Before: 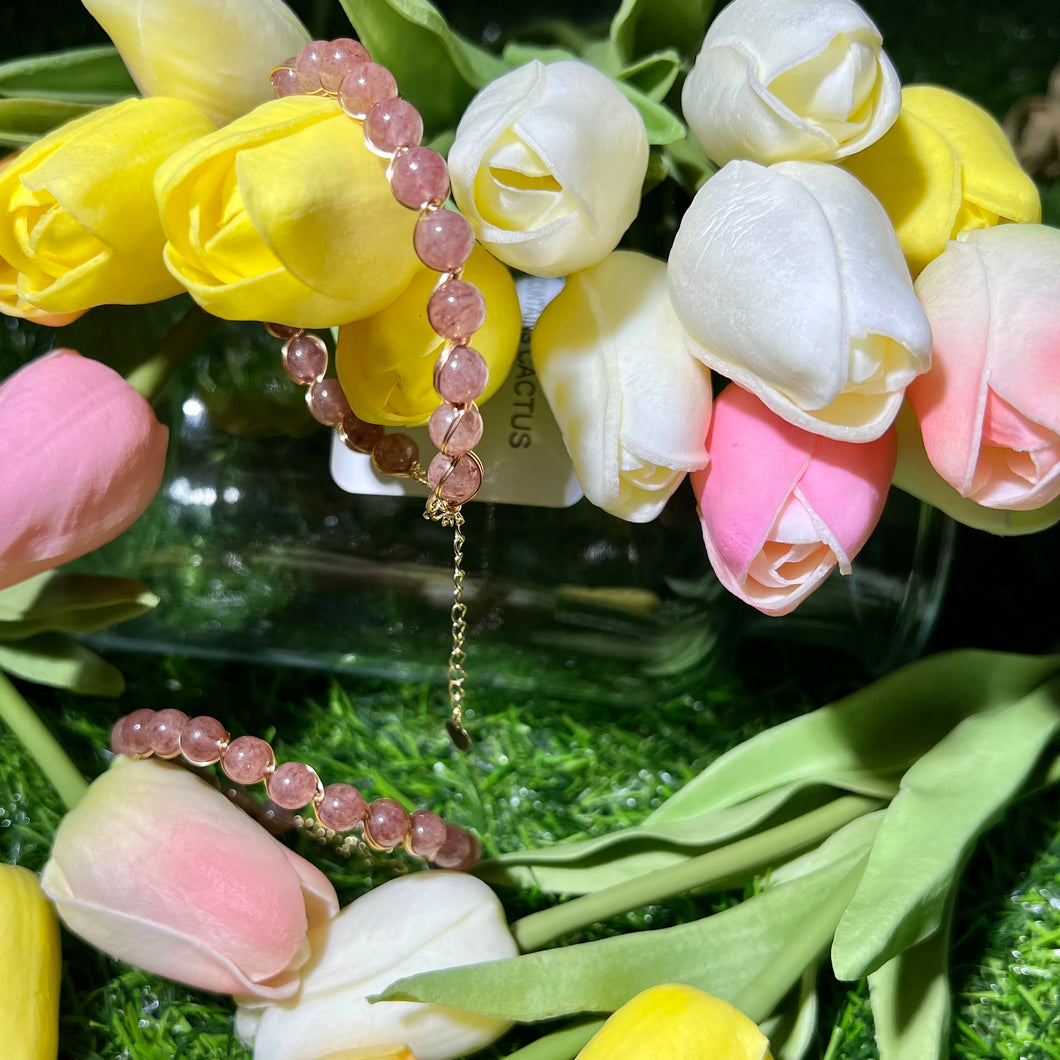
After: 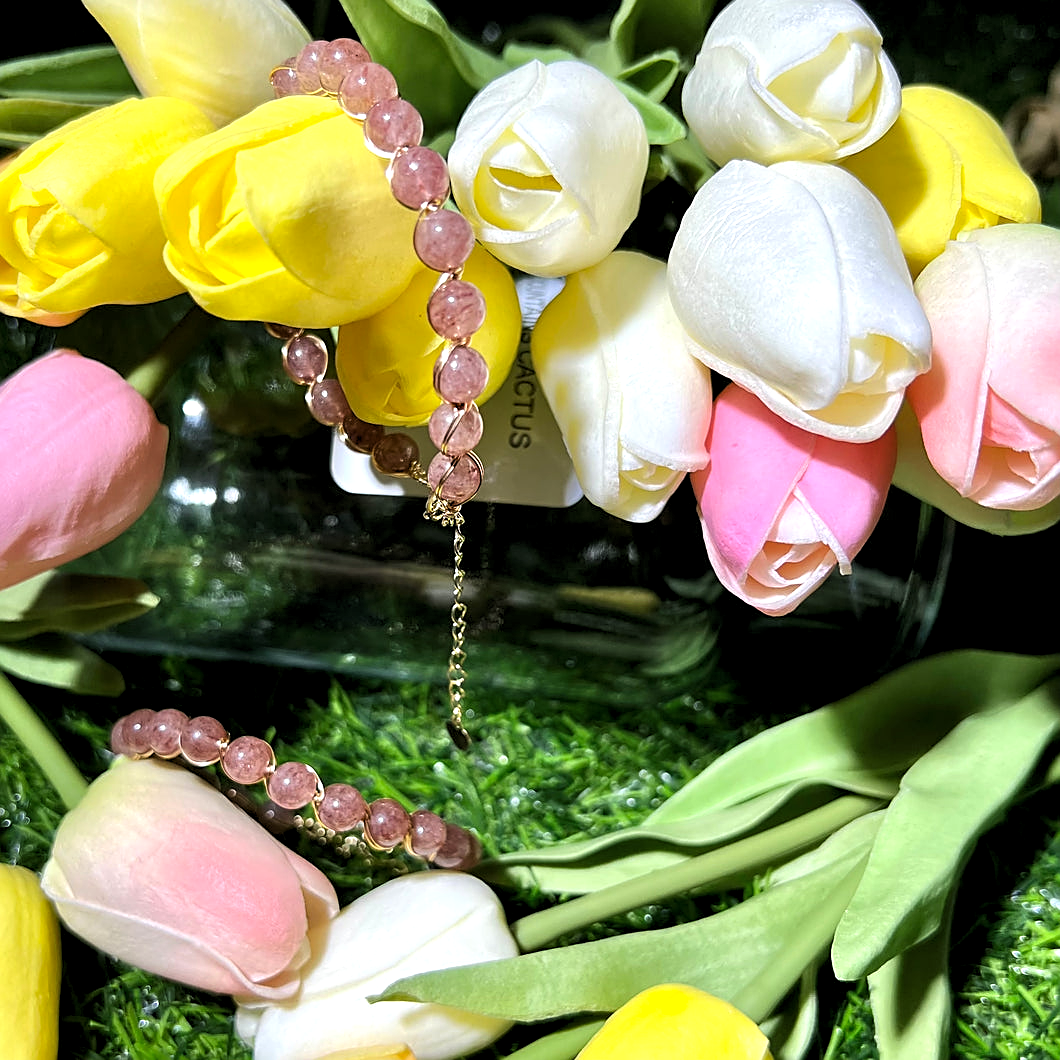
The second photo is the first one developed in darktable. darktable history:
sharpen: on, module defaults
levels: levels [0.055, 0.477, 0.9]
